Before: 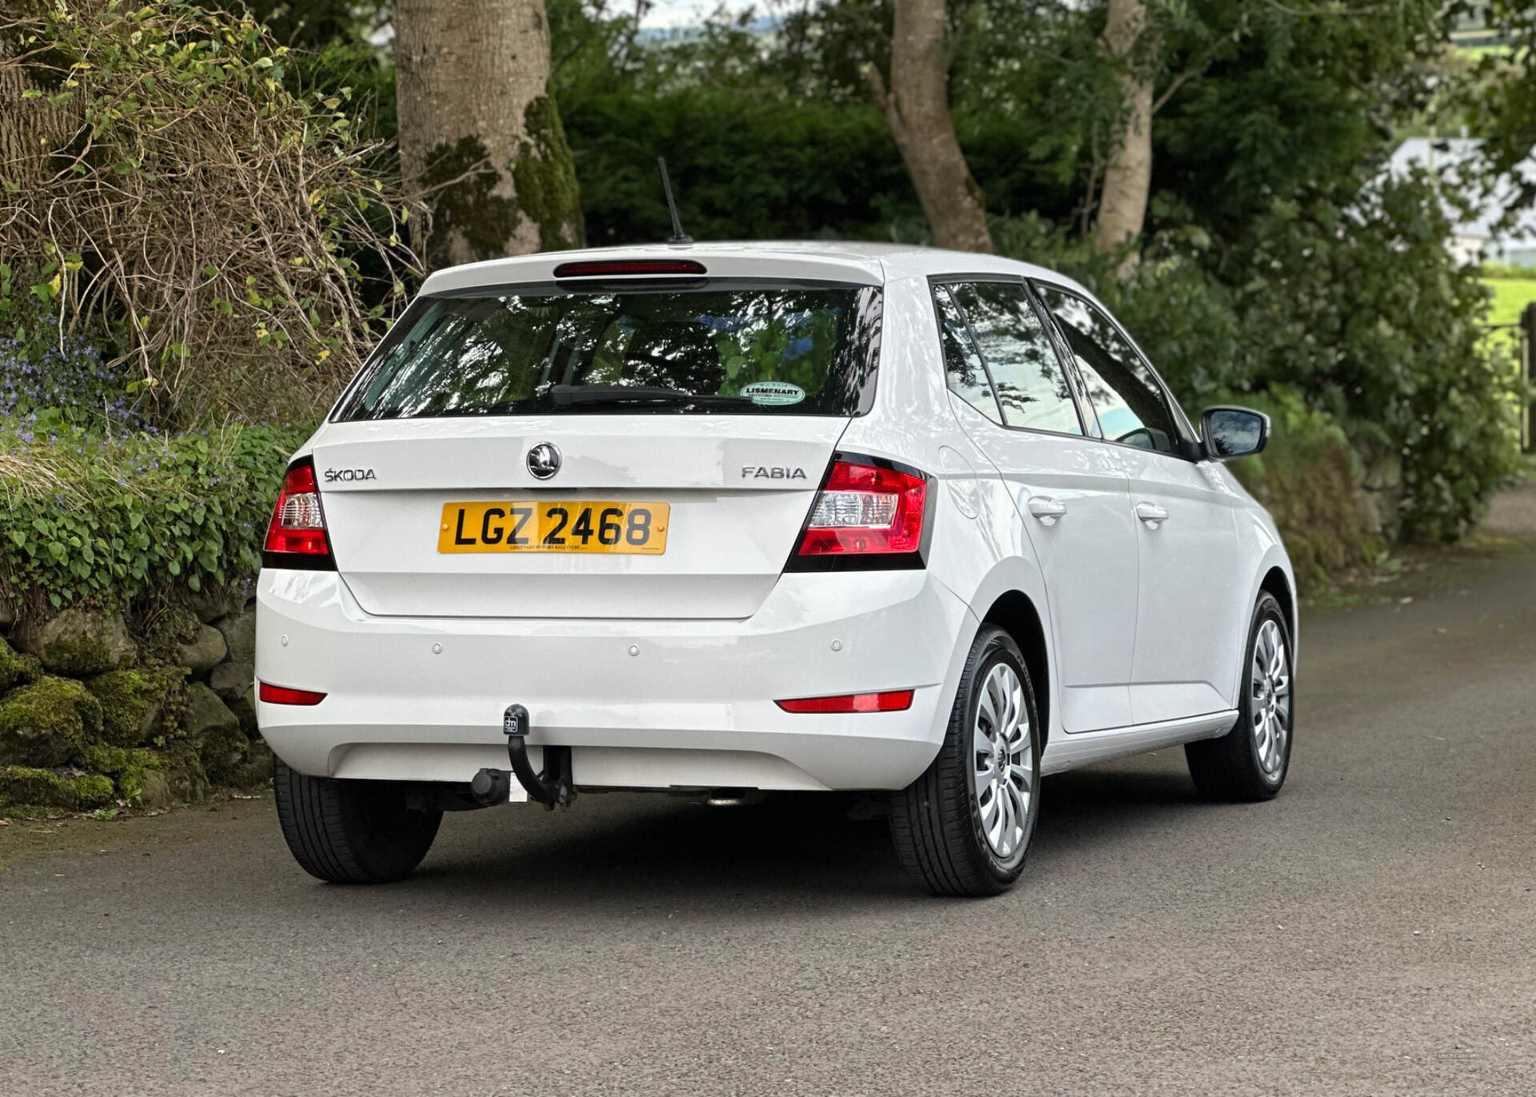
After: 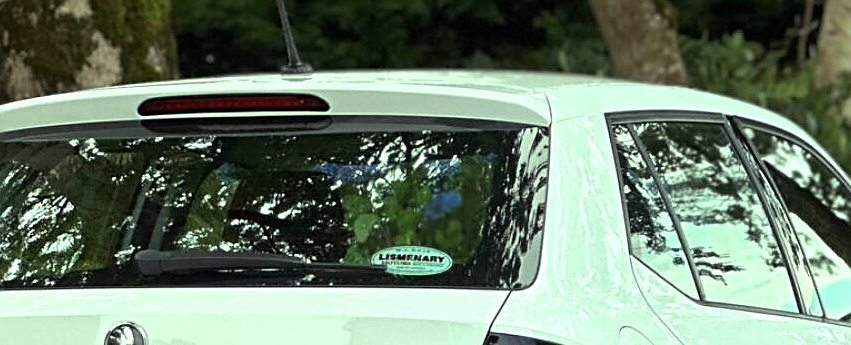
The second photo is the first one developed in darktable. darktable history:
sharpen: on, module defaults
crop: left 28.902%, top 16.864%, right 26.739%, bottom 57.963%
exposure: exposure 0.076 EV, compensate highlight preservation false
color balance rgb: power › luminance 3.179%, power › hue 229.12°, highlights gain › luminance 15.418%, highlights gain › chroma 7.034%, highlights gain › hue 126.33°, perceptual saturation grading › global saturation 0.494%
